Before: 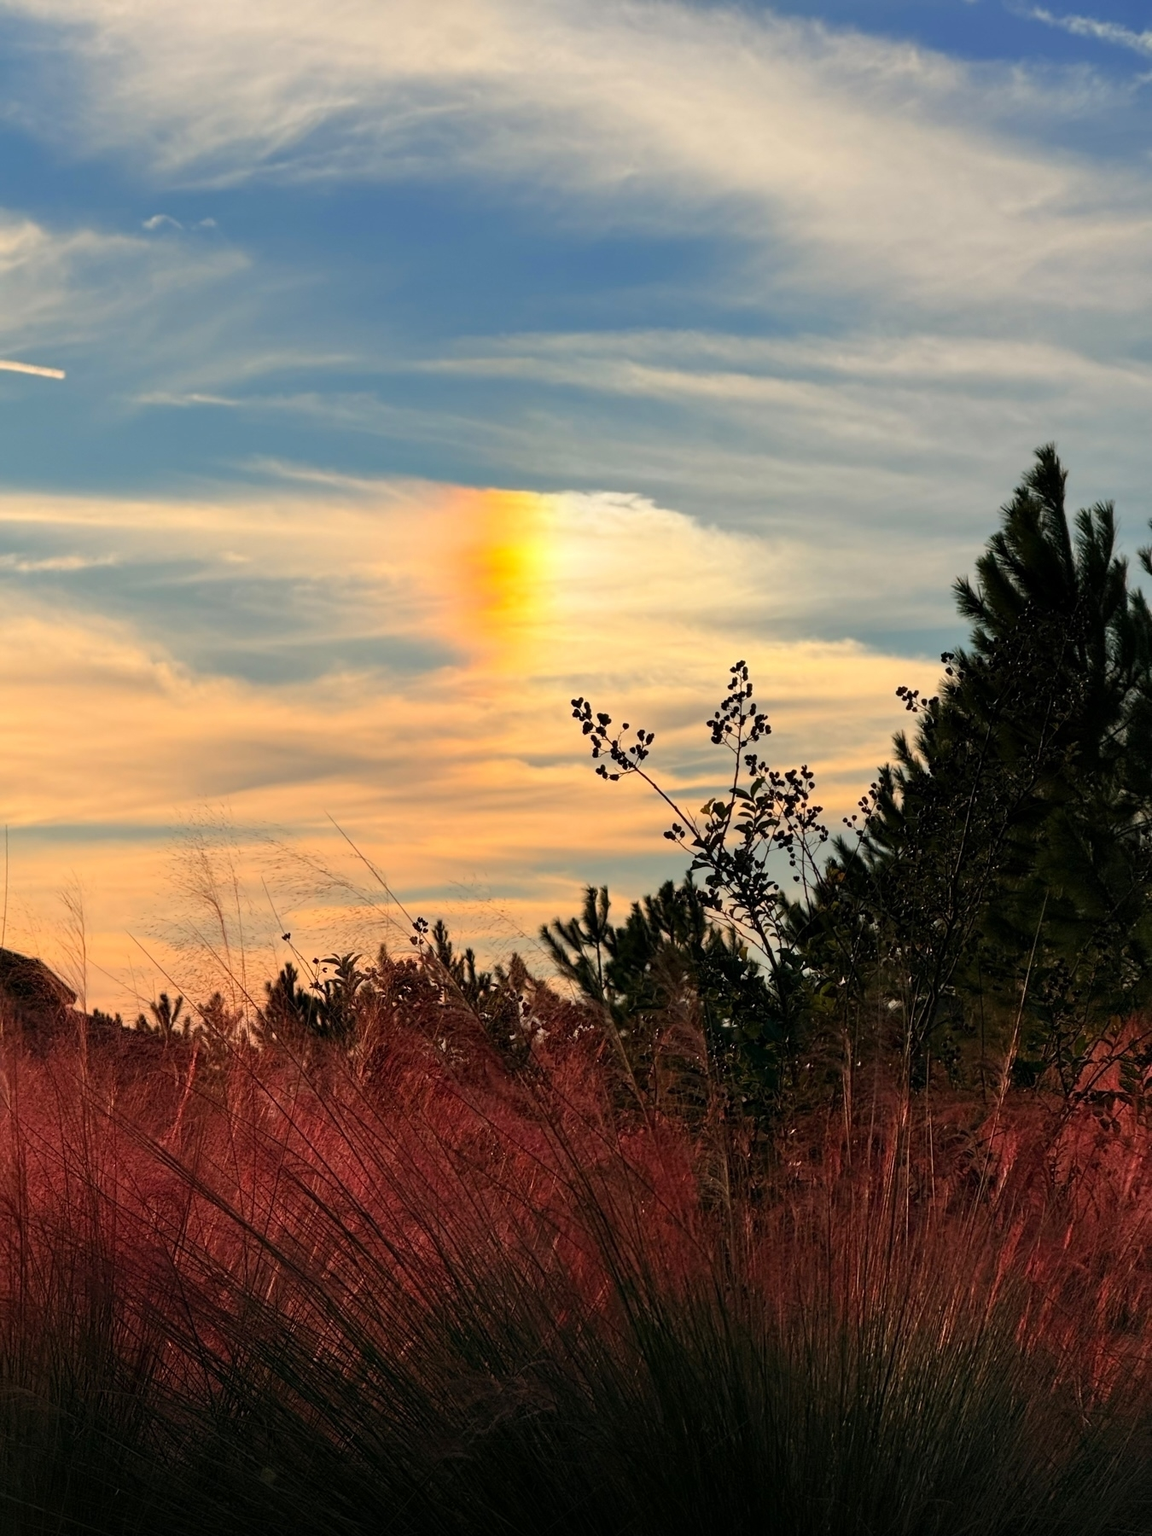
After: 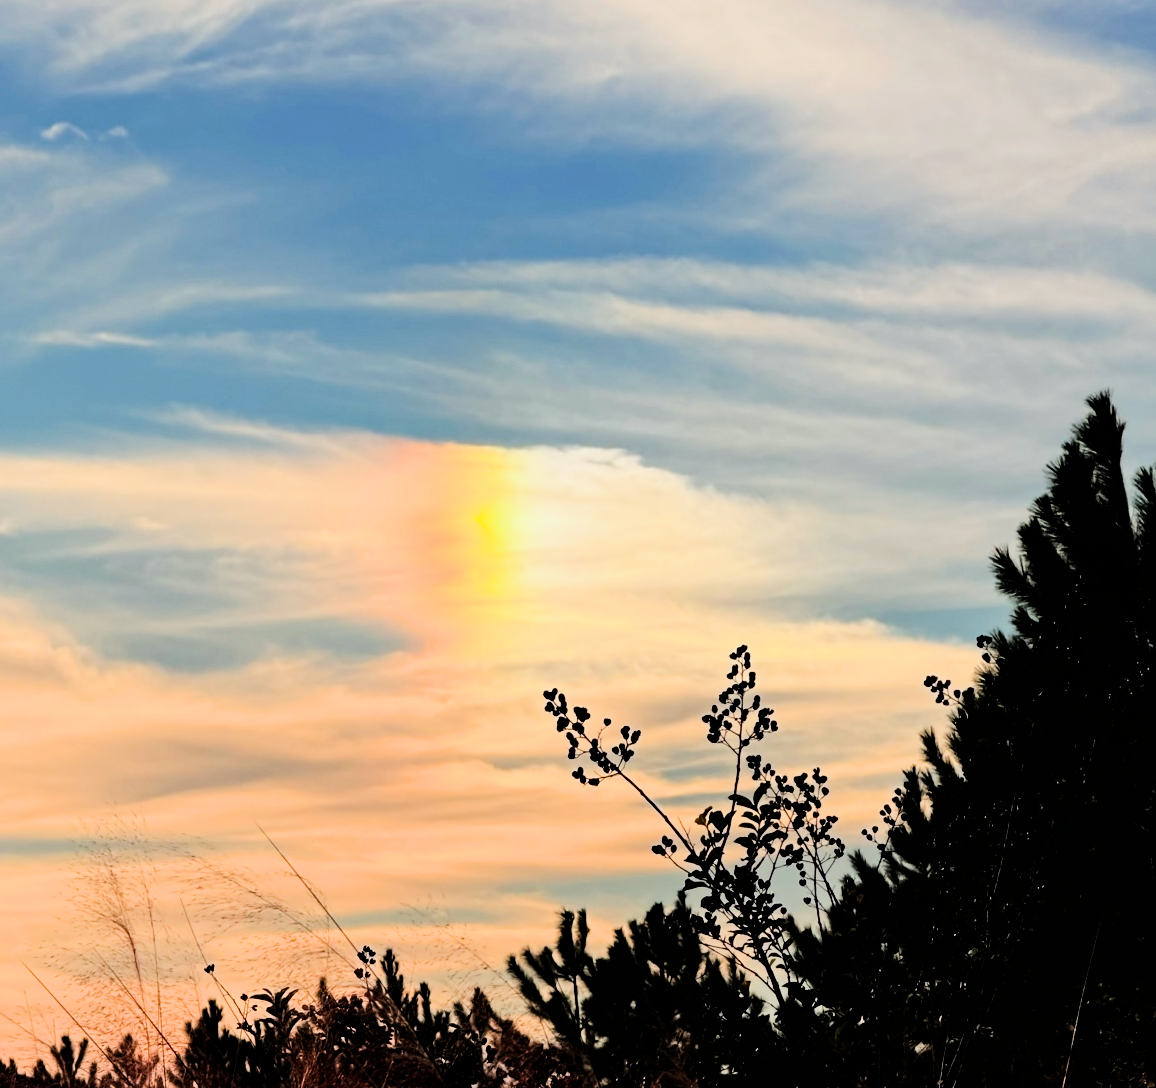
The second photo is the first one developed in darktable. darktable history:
haze removal: compatibility mode true, adaptive false
tone equalizer: -8 EV -0.75 EV, -7 EV -0.7 EV, -6 EV -0.6 EV, -5 EV -0.4 EV, -3 EV 0.4 EV, -2 EV 0.6 EV, -1 EV 0.7 EV, +0 EV 0.75 EV, edges refinement/feathering 500, mask exposure compensation -1.57 EV, preserve details no
filmic rgb: black relative exposure -5 EV, hardness 2.88, contrast 1.3
crop and rotate: left 9.345%, top 7.22%, right 4.982%, bottom 32.331%
